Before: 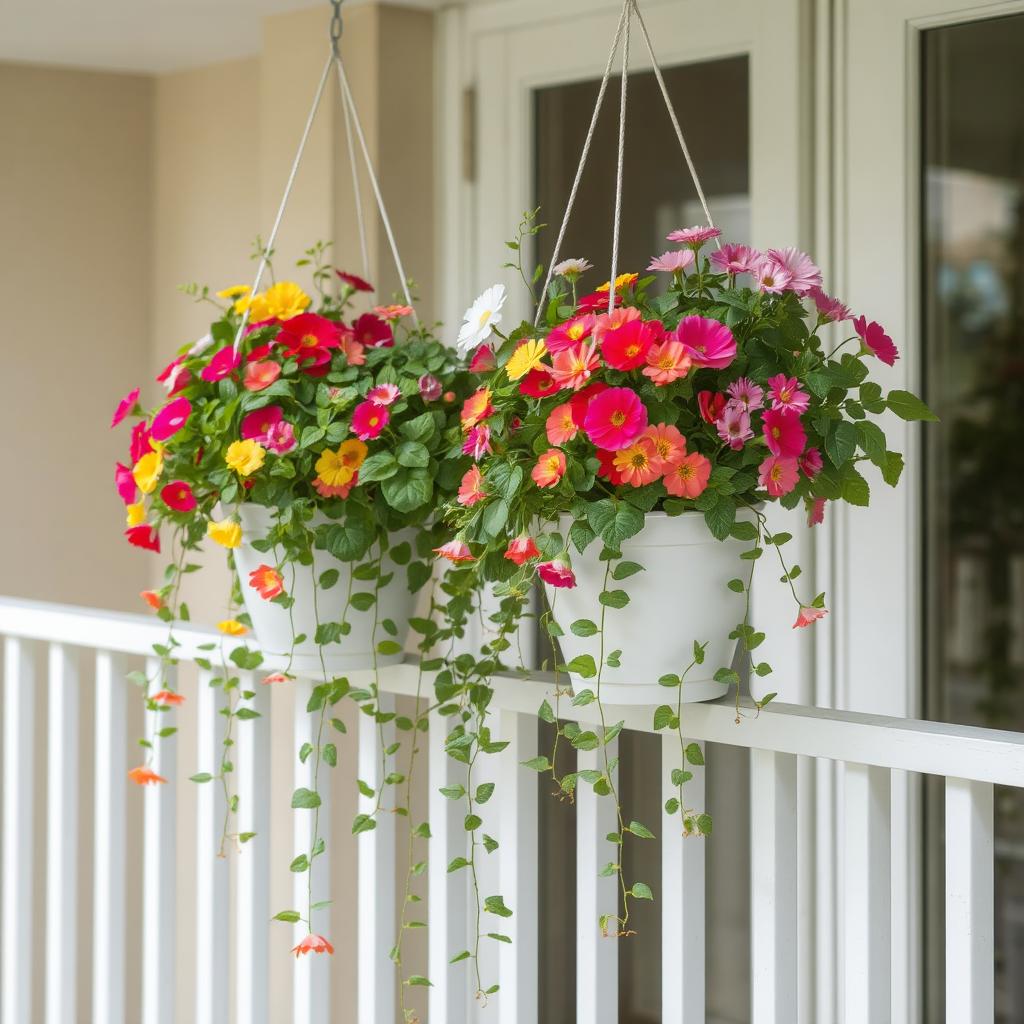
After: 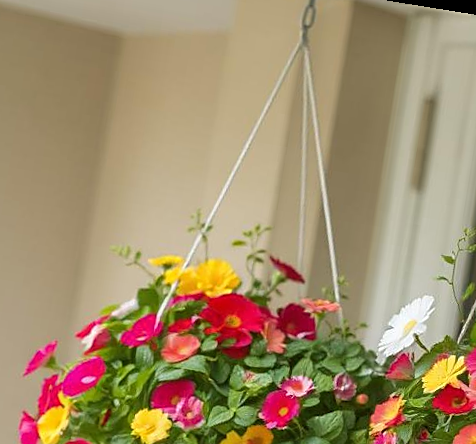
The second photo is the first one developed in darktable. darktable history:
crop: left 15.452%, top 5.459%, right 43.956%, bottom 56.62%
sharpen: on, module defaults
rotate and perspective: rotation 9.12°, automatic cropping off
